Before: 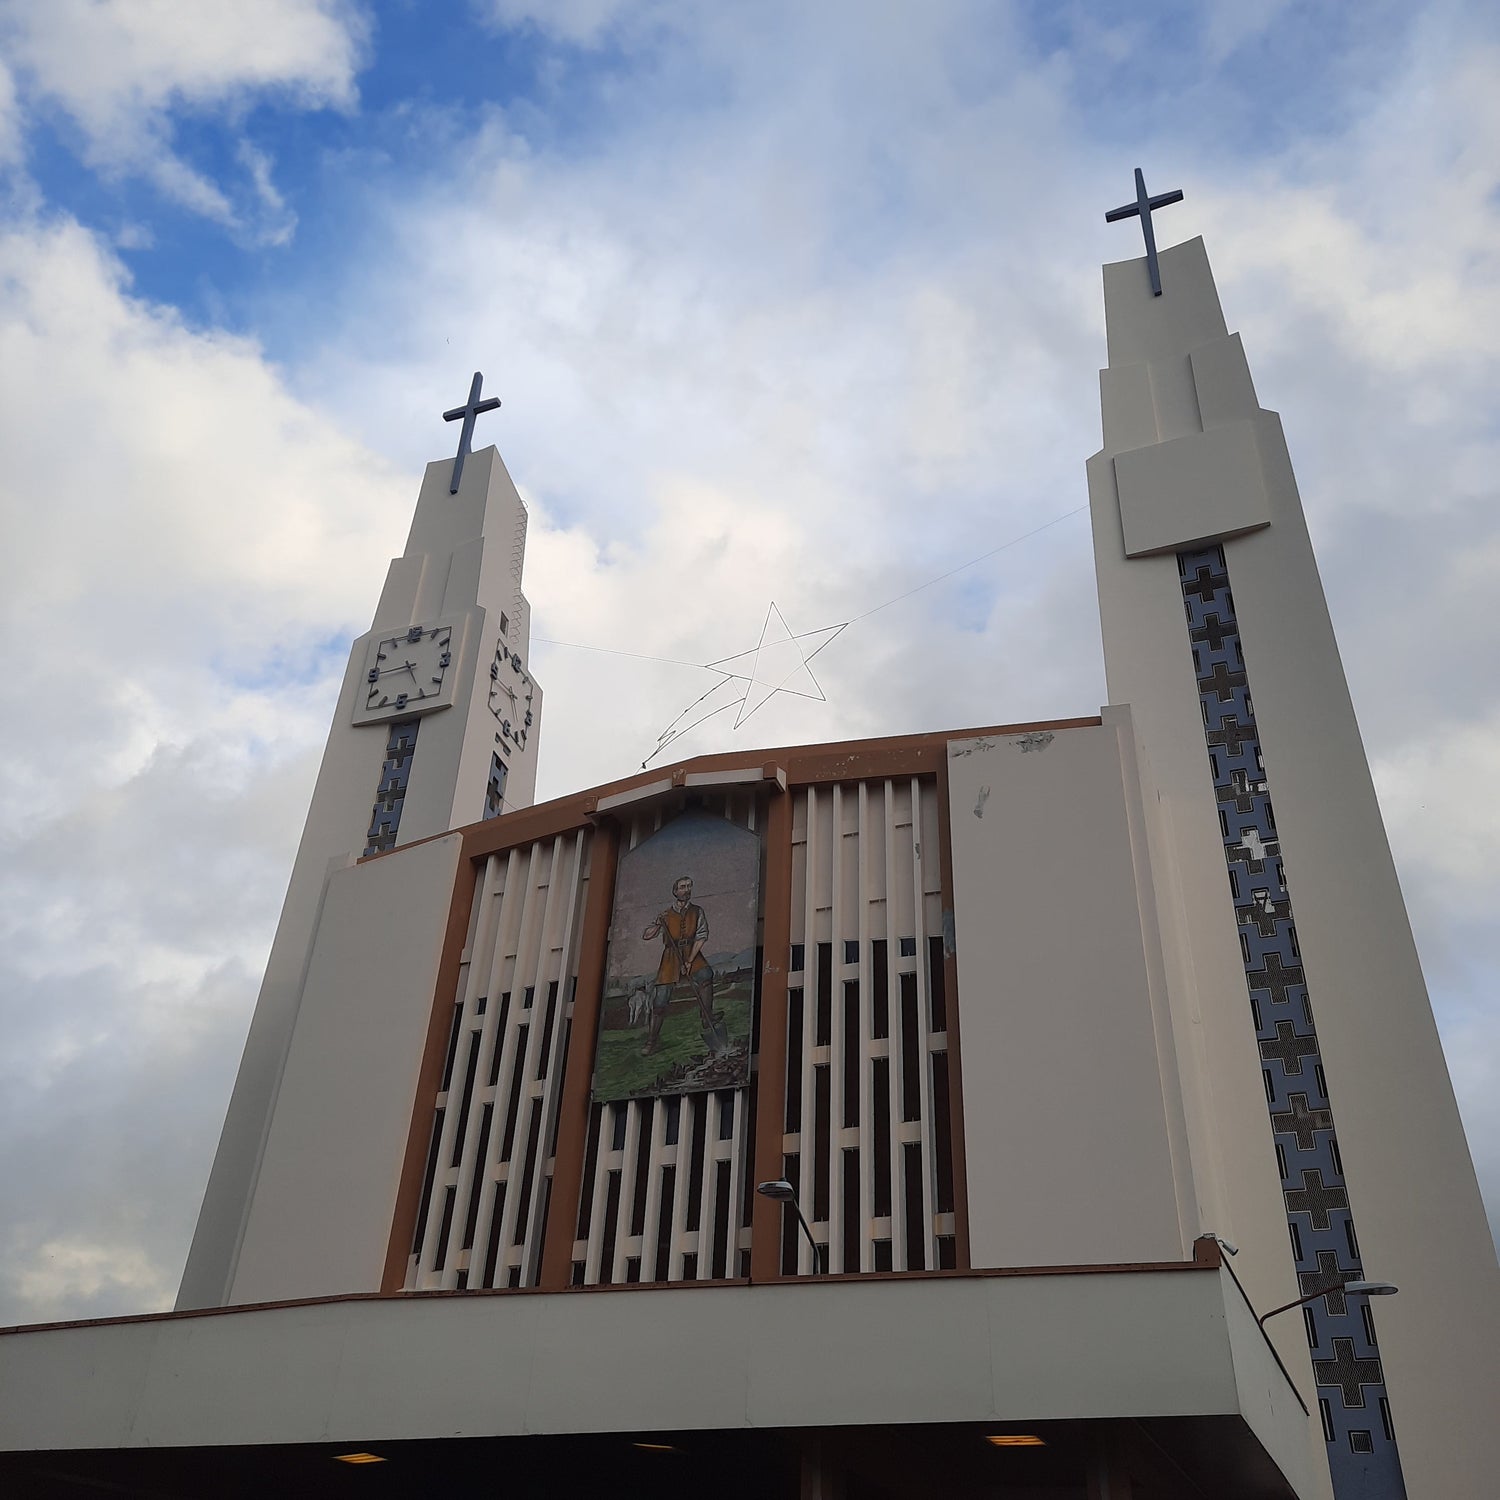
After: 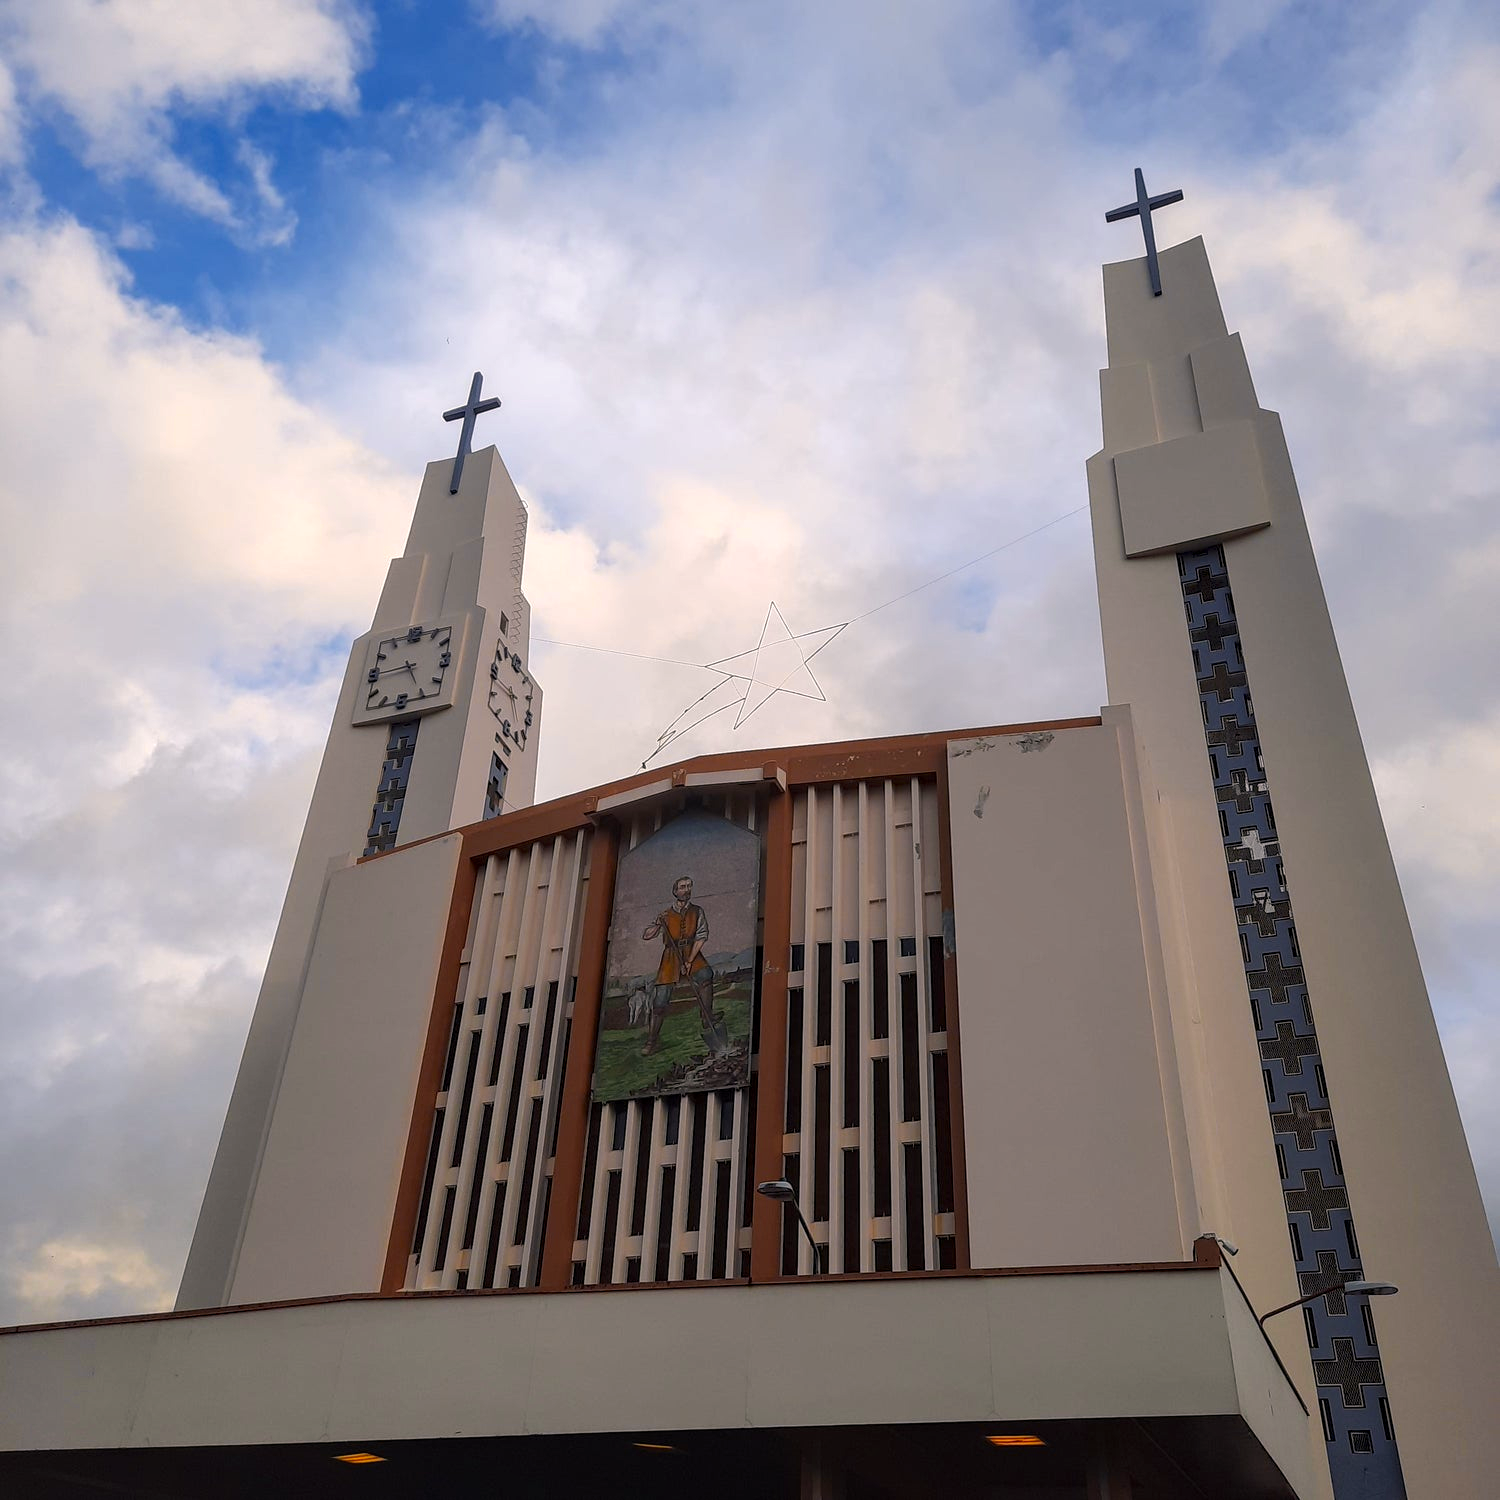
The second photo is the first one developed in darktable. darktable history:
color correction: highlights a* 3.51, highlights b* 1.89, saturation 1.18
color zones: curves: ch0 [(0.224, 0.526) (0.75, 0.5)]; ch1 [(0.055, 0.526) (0.224, 0.761) (0.377, 0.526) (0.75, 0.5)]
local contrast: on, module defaults
